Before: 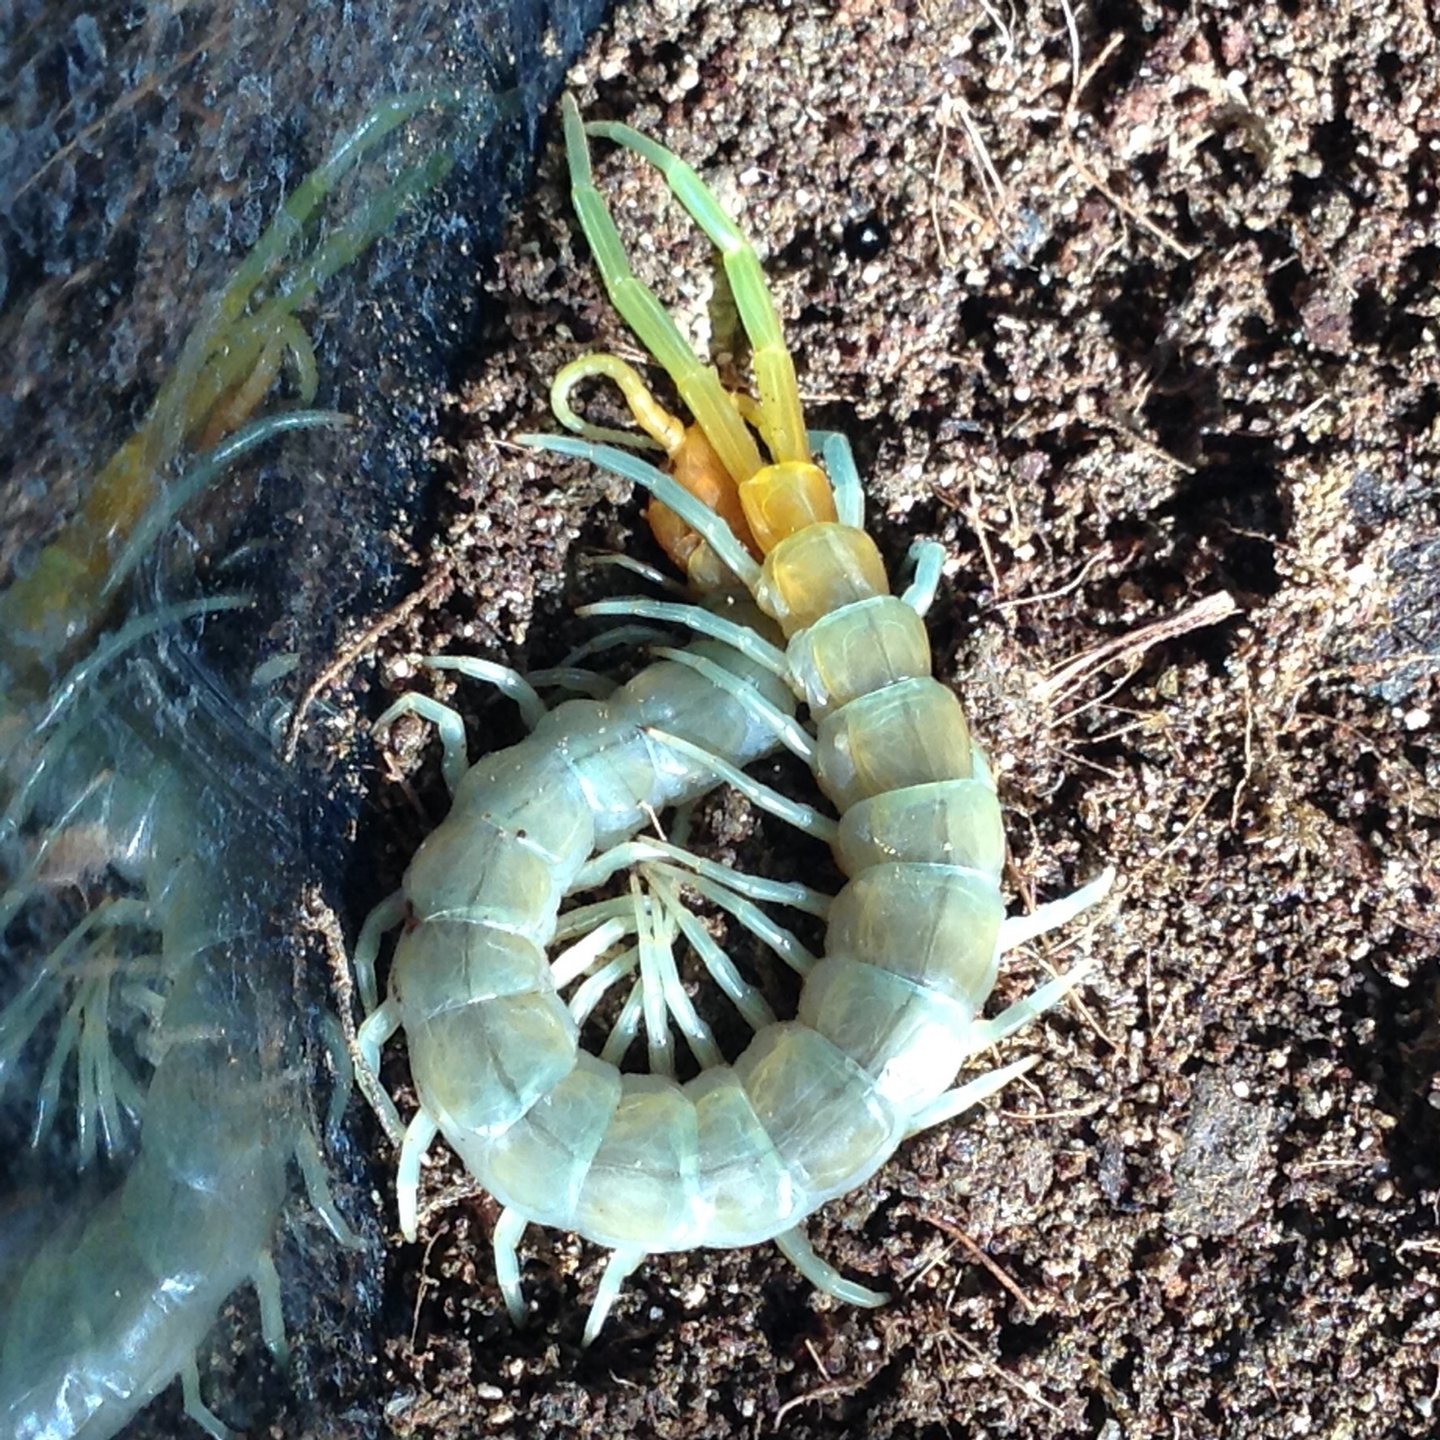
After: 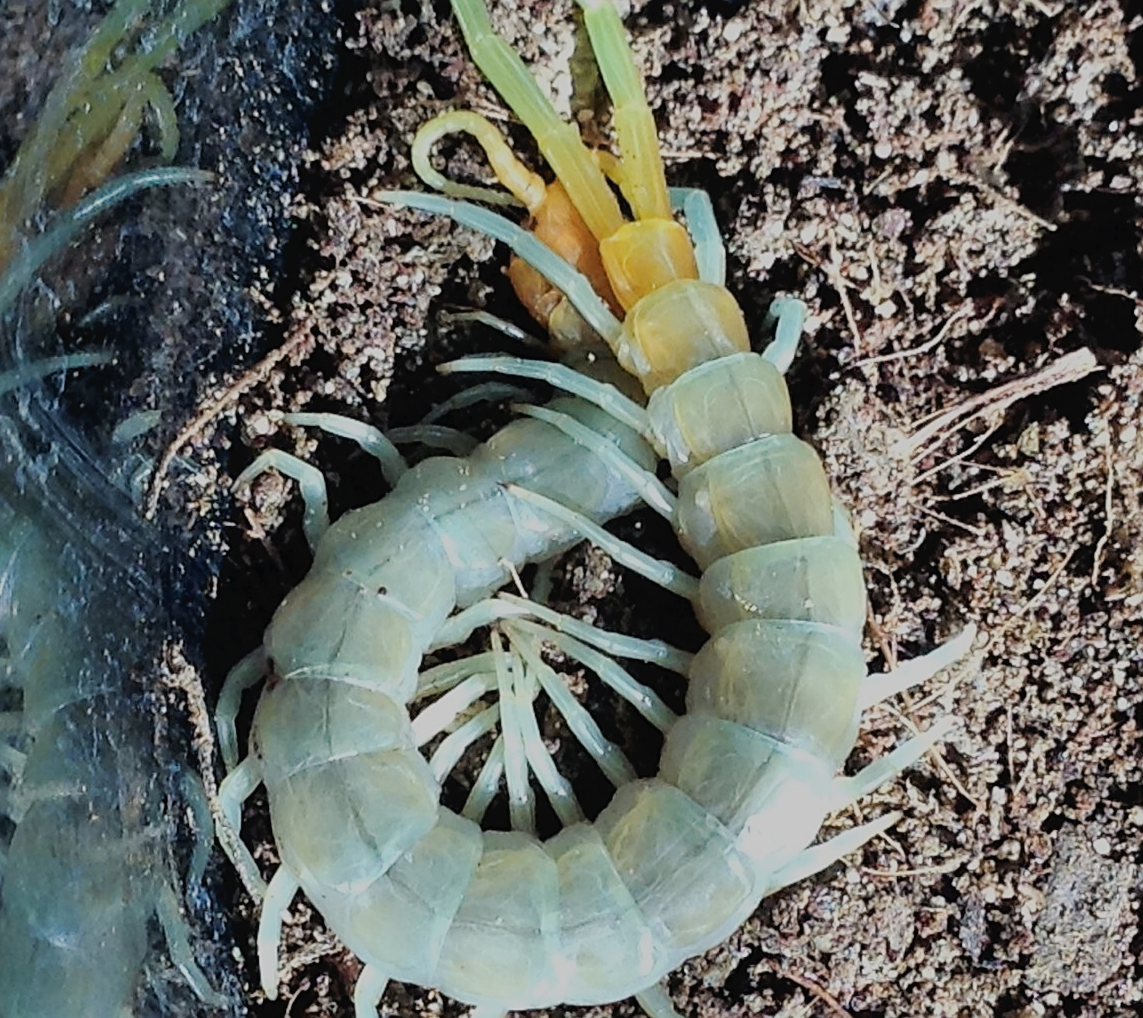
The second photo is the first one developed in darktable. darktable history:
rotate and perspective: automatic cropping off
tone curve: curves: ch0 [(0, 0) (0.003, 0.027) (0.011, 0.03) (0.025, 0.04) (0.044, 0.063) (0.069, 0.093) (0.1, 0.125) (0.136, 0.153) (0.177, 0.191) (0.224, 0.232) (0.277, 0.279) (0.335, 0.333) (0.399, 0.39) (0.468, 0.457) (0.543, 0.535) (0.623, 0.611) (0.709, 0.683) (0.801, 0.758) (0.898, 0.853) (1, 1)], preserve colors none
sharpen: on, module defaults
filmic rgb: black relative exposure -7.65 EV, white relative exposure 4.56 EV, hardness 3.61
crop: left 9.712%, top 16.928%, right 10.845%, bottom 12.332%
